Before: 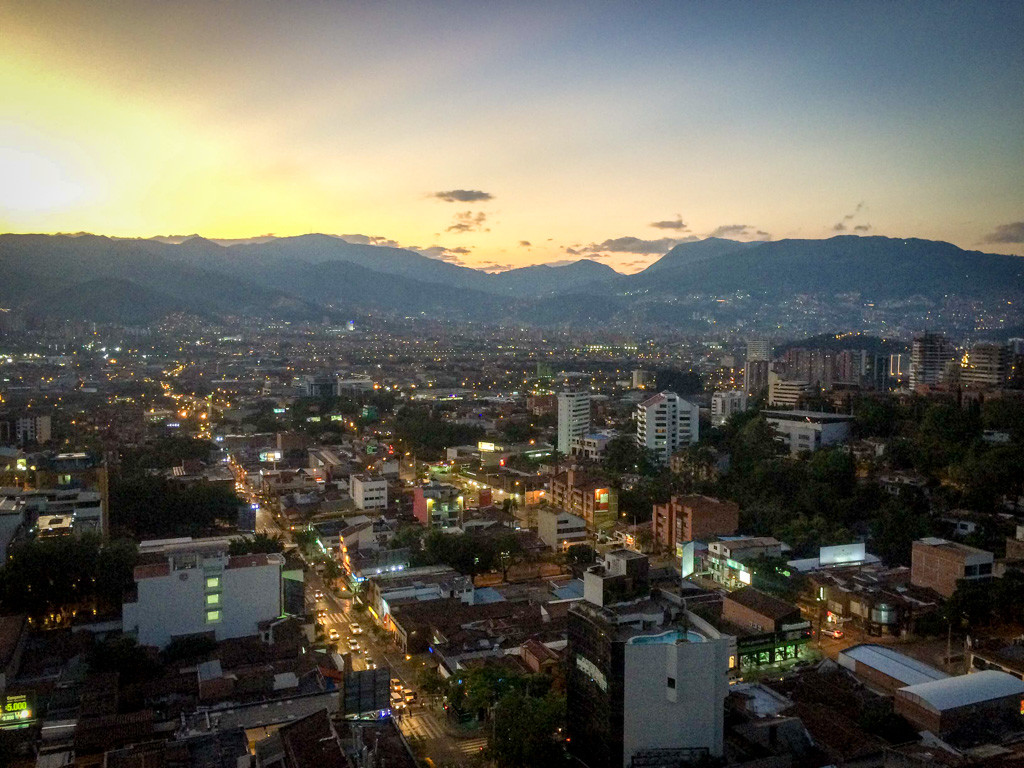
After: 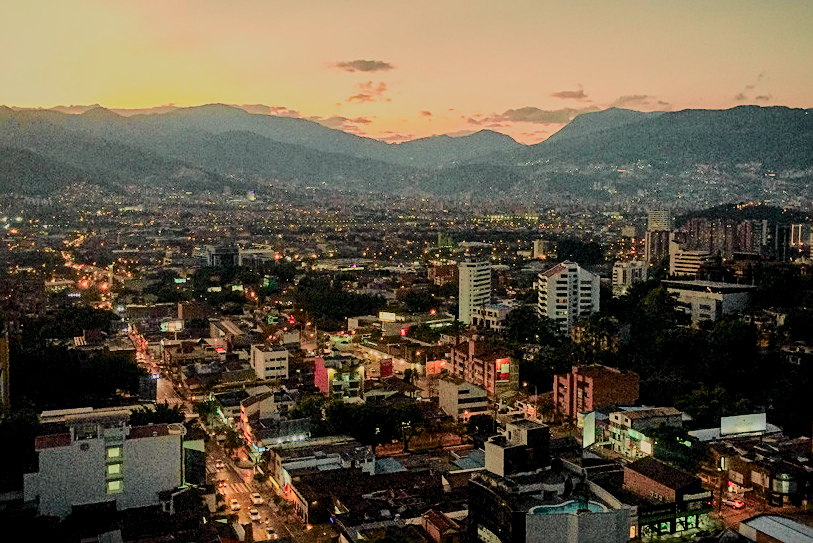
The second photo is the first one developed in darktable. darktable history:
filmic rgb: black relative exposure -6.98 EV, white relative exposure 5.63 EV, hardness 2.86
tone curve: curves: ch0 [(0, 0.003) (0.211, 0.174) (0.482, 0.519) (0.843, 0.821) (0.992, 0.971)]; ch1 [(0, 0) (0.276, 0.206) (0.393, 0.364) (0.482, 0.477) (0.506, 0.5) (0.523, 0.523) (0.572, 0.592) (0.695, 0.767) (1, 1)]; ch2 [(0, 0) (0.438, 0.456) (0.498, 0.497) (0.536, 0.527) (0.562, 0.584) (0.619, 0.602) (0.698, 0.698) (1, 1)], color space Lab, independent channels, preserve colors none
white balance: red 1.123, blue 0.83
crop: left 9.712%, top 16.928%, right 10.845%, bottom 12.332%
local contrast: highlights 100%, shadows 100%, detail 120%, midtone range 0.2
sharpen: on, module defaults
